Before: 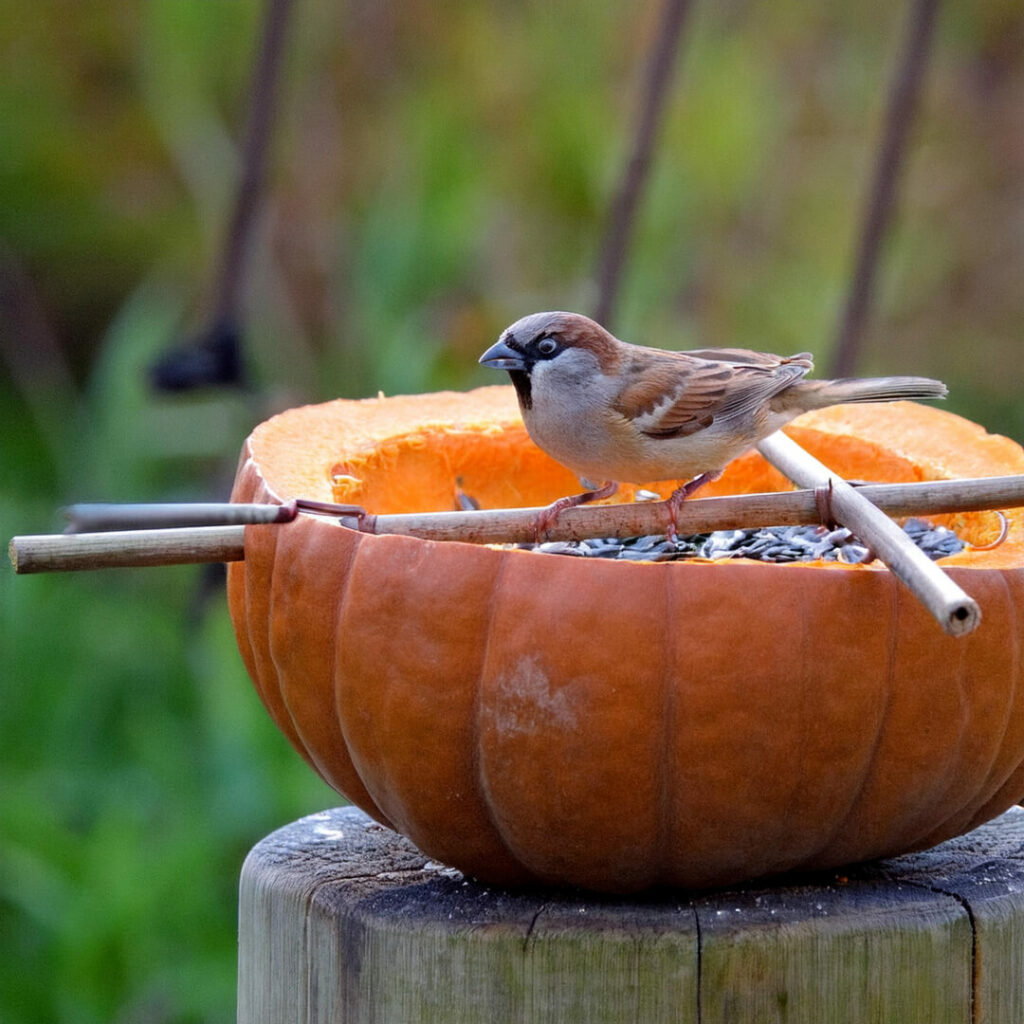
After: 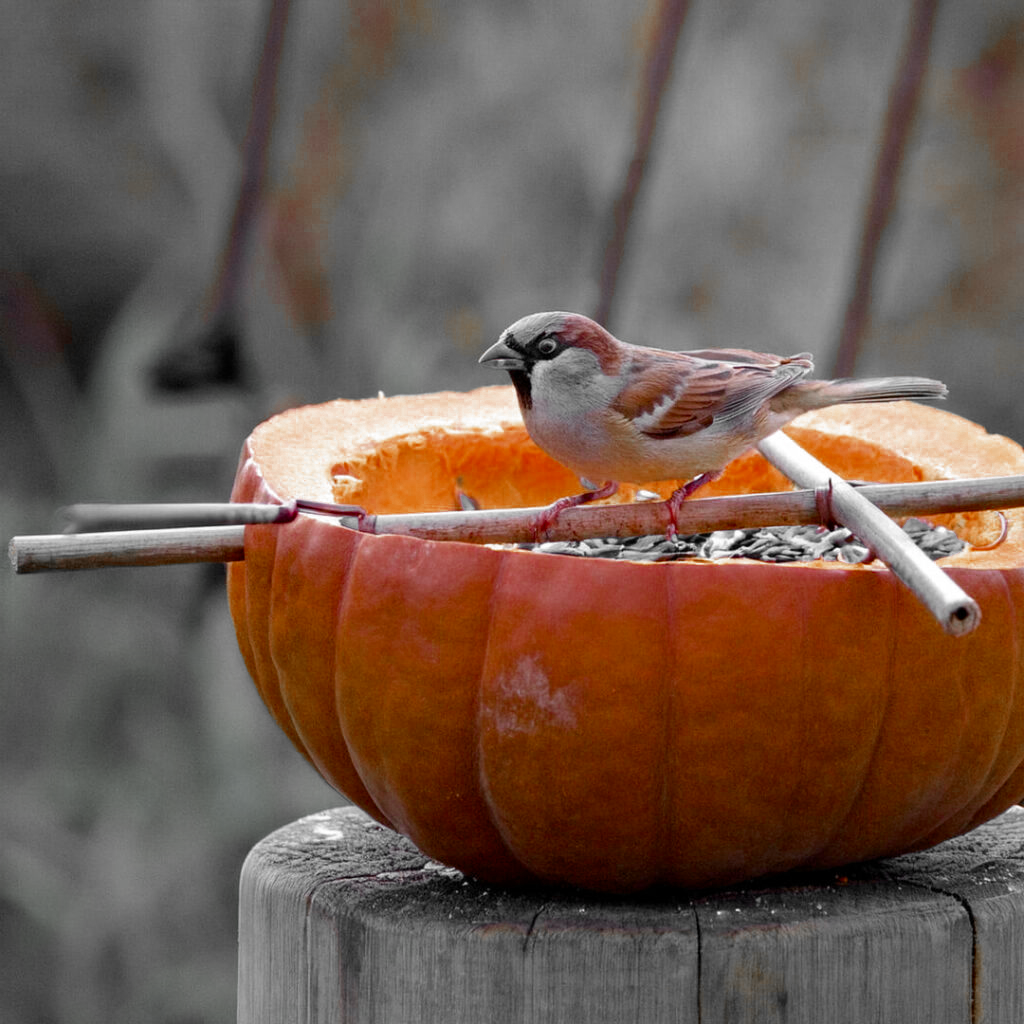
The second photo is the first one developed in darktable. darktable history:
color balance rgb: perceptual saturation grading › global saturation 20%, perceptual saturation grading › highlights -25%, perceptual saturation grading › shadows 25%
color zones: curves: ch0 [(0, 0.497) (0.096, 0.361) (0.221, 0.538) (0.429, 0.5) (0.571, 0.5) (0.714, 0.5) (0.857, 0.5) (1, 0.497)]; ch1 [(0, 0.5) (0.143, 0.5) (0.257, -0.002) (0.429, 0.04) (0.571, -0.001) (0.714, -0.015) (0.857, 0.024) (1, 0.5)]
